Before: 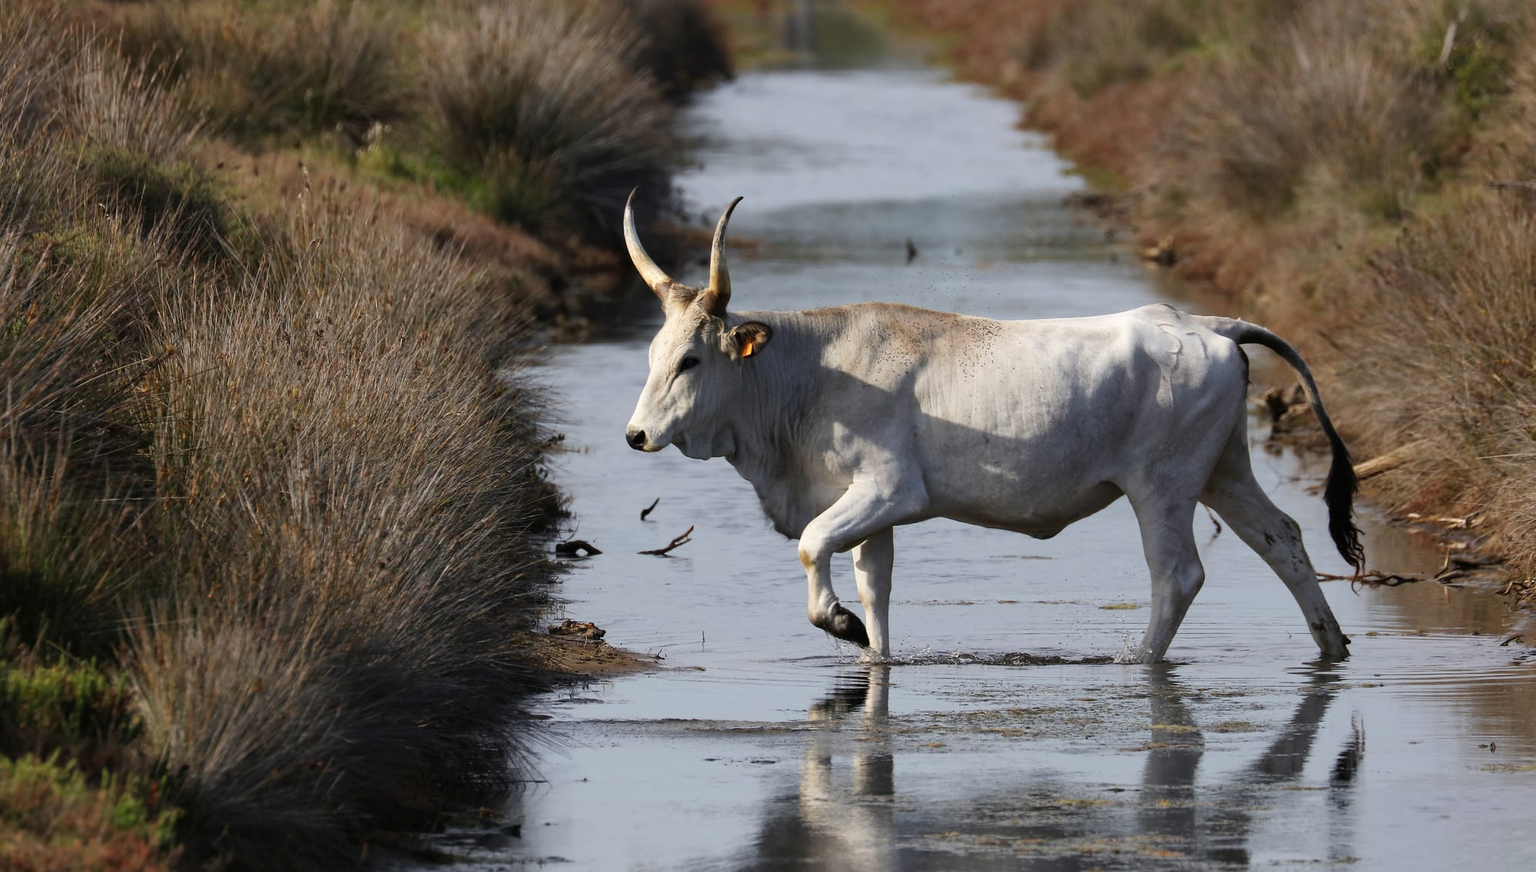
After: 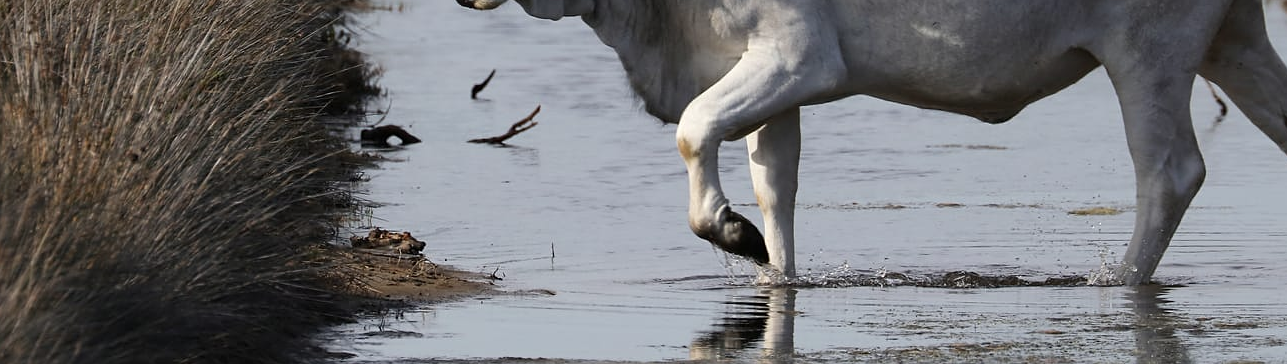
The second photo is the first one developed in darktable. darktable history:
contrast brightness saturation: saturation -0.16
crop: left 18.194%, top 50.987%, right 17.415%, bottom 16.941%
sharpen: amount 0.201
